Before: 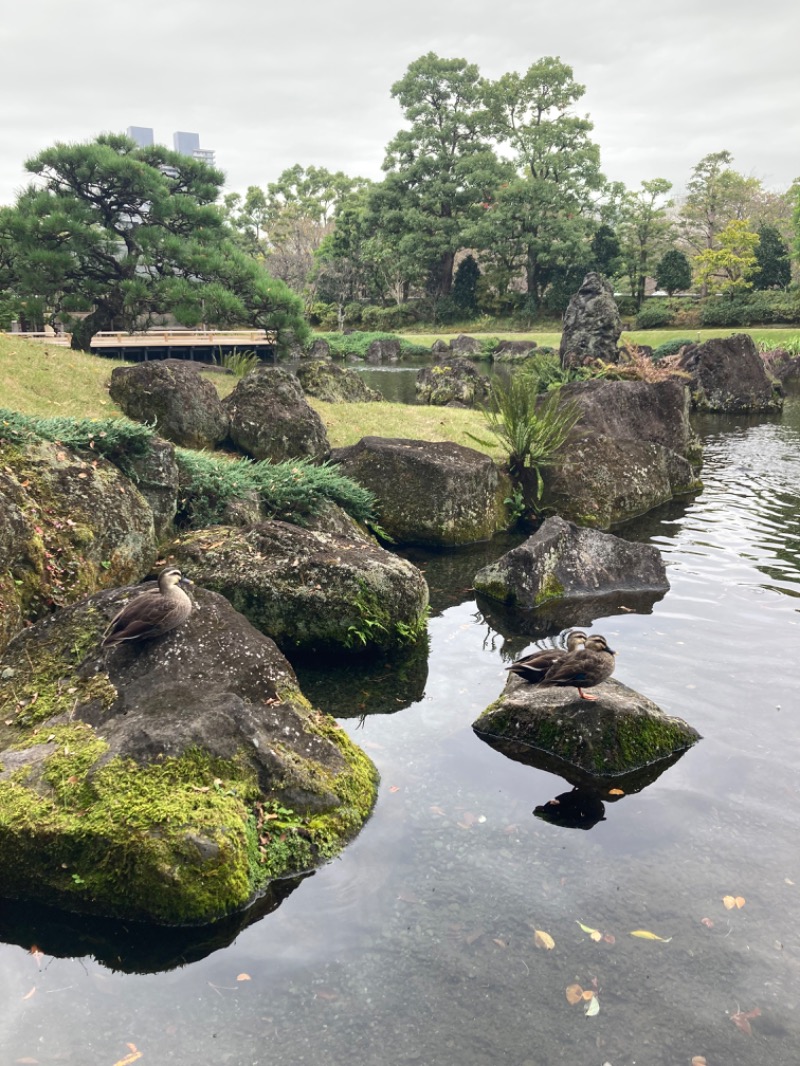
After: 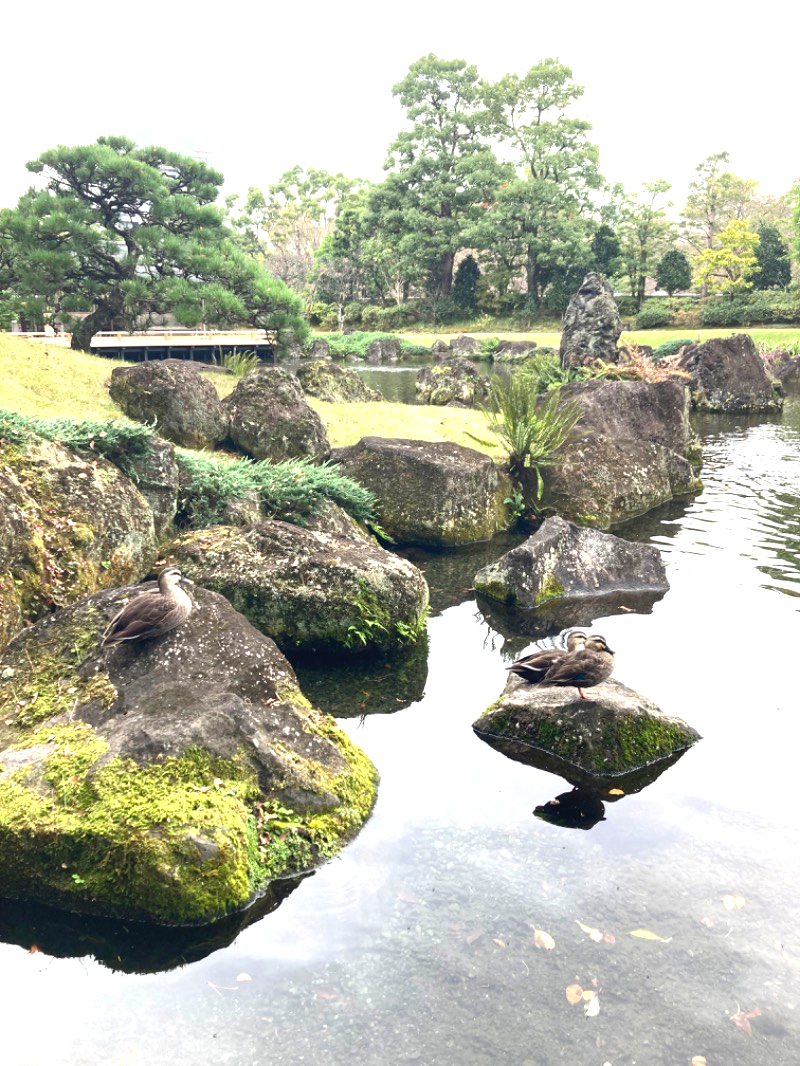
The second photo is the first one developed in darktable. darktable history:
exposure: exposure 1.068 EV, compensate highlight preservation false
